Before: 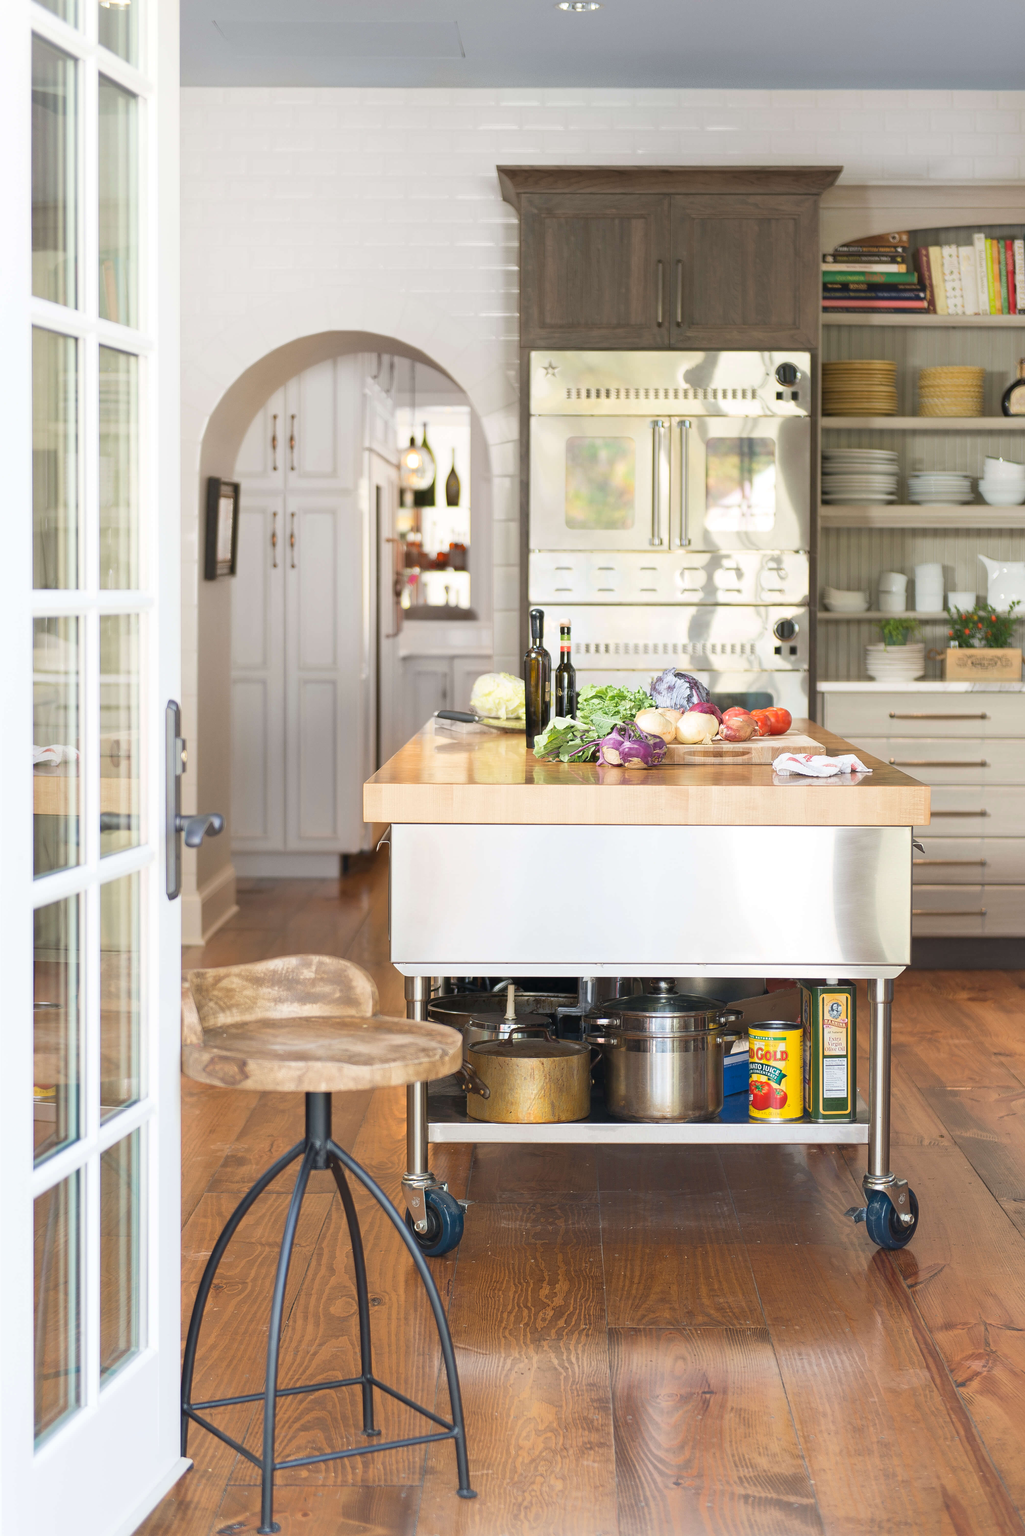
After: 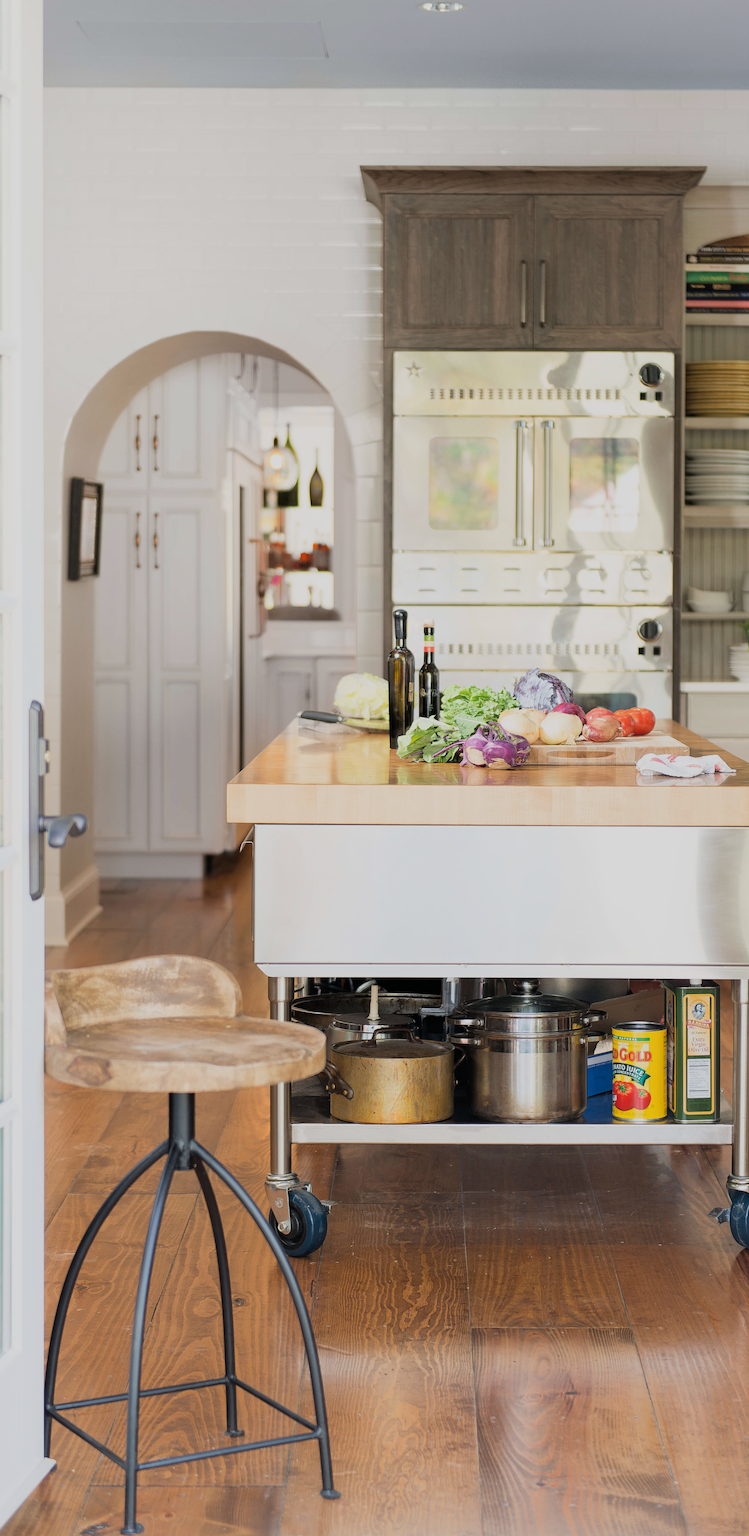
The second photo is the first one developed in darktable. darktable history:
filmic rgb: black relative exposure -7.65 EV, white relative exposure 4.56 EV, threshold 5.97 EV, hardness 3.61, contrast 1.056, enable highlight reconstruction true
crop: left 13.385%, top 0%, right 13.48%
